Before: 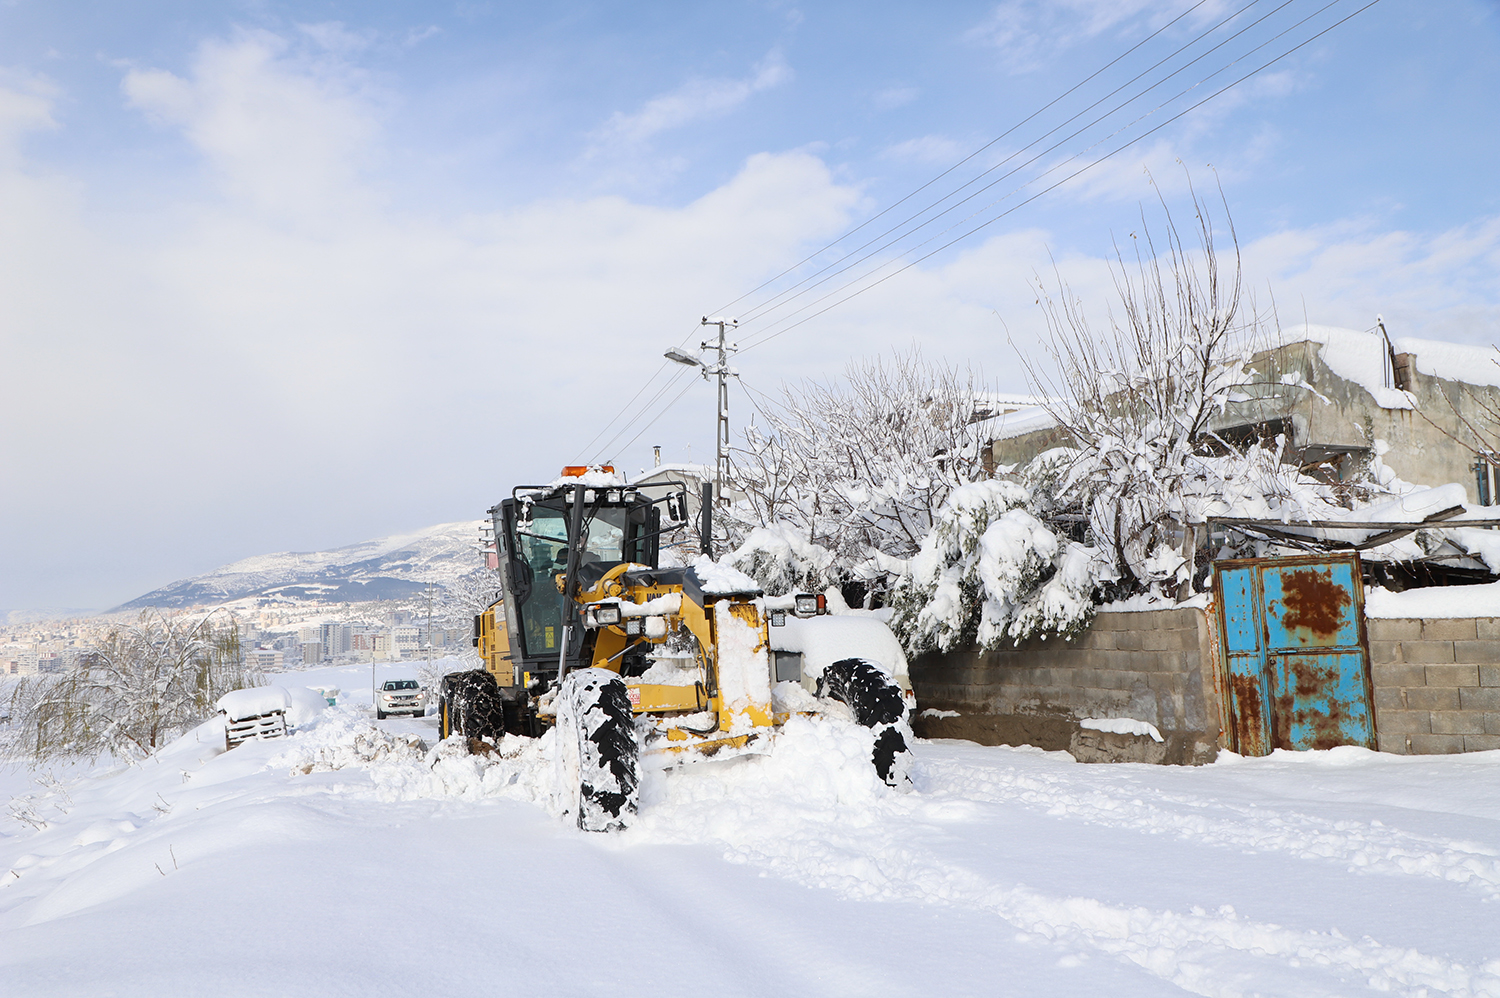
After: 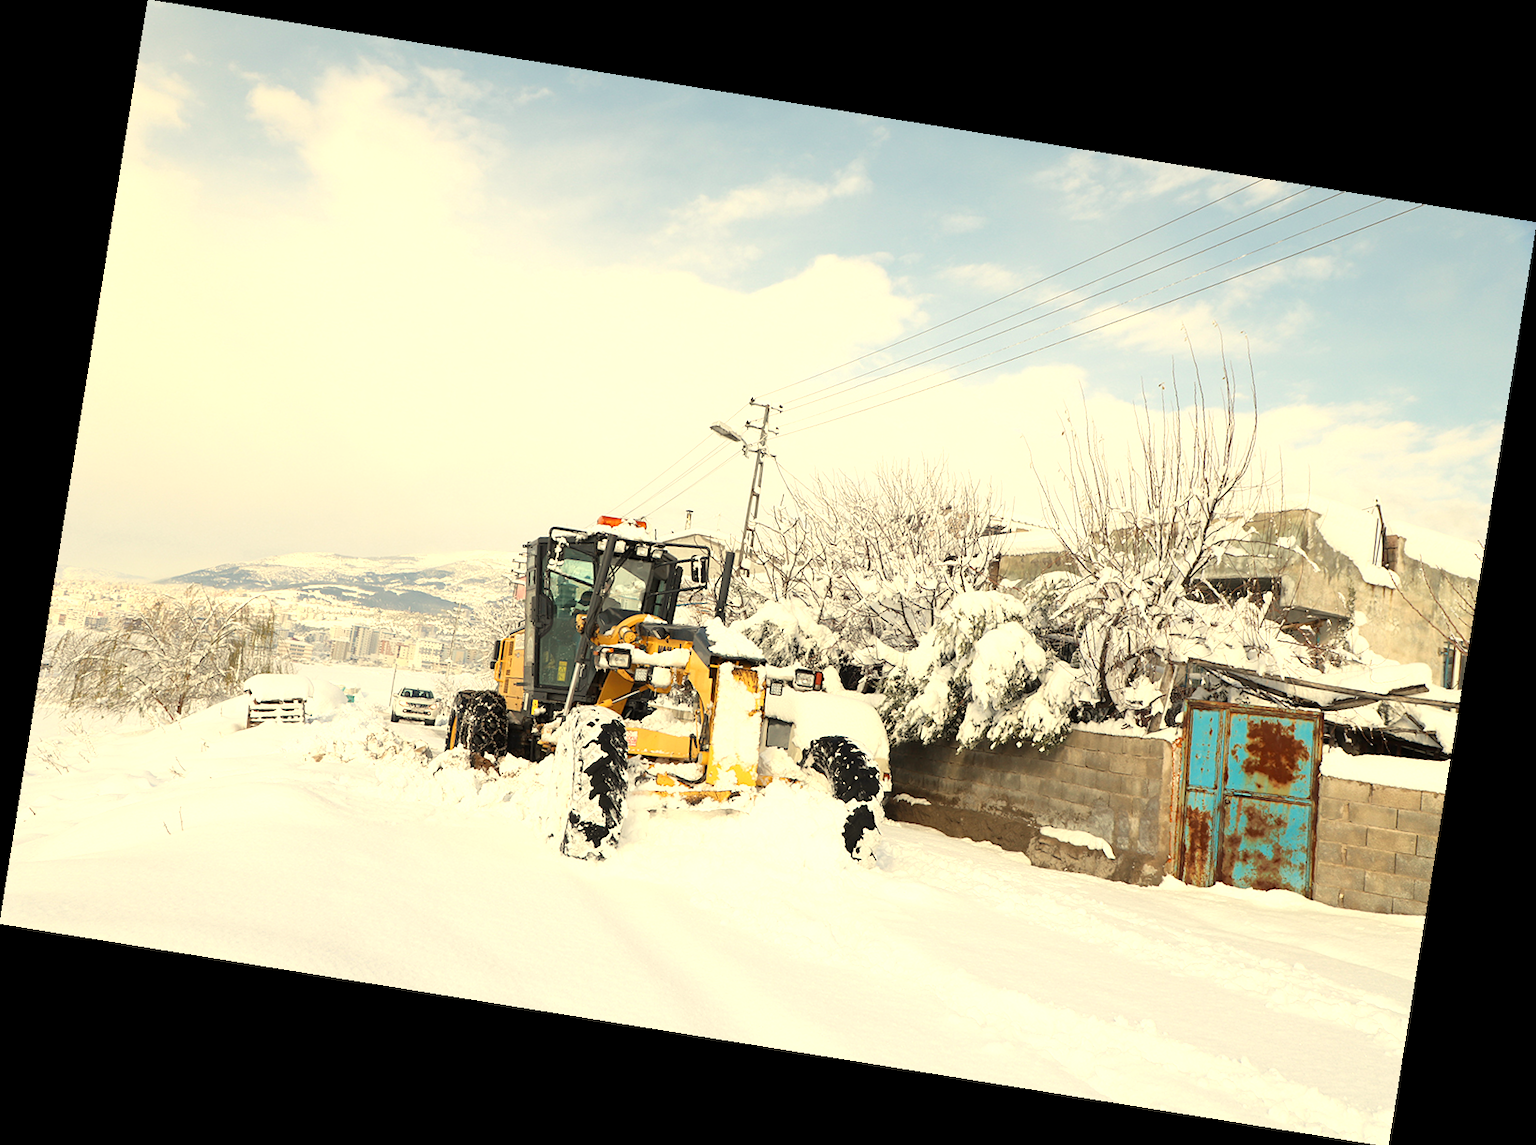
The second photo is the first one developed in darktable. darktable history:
exposure: black level correction 0.001, exposure 0.5 EV, compensate exposure bias true, compensate highlight preservation false
white balance: red 1.08, blue 0.791
rotate and perspective: rotation 9.12°, automatic cropping off
